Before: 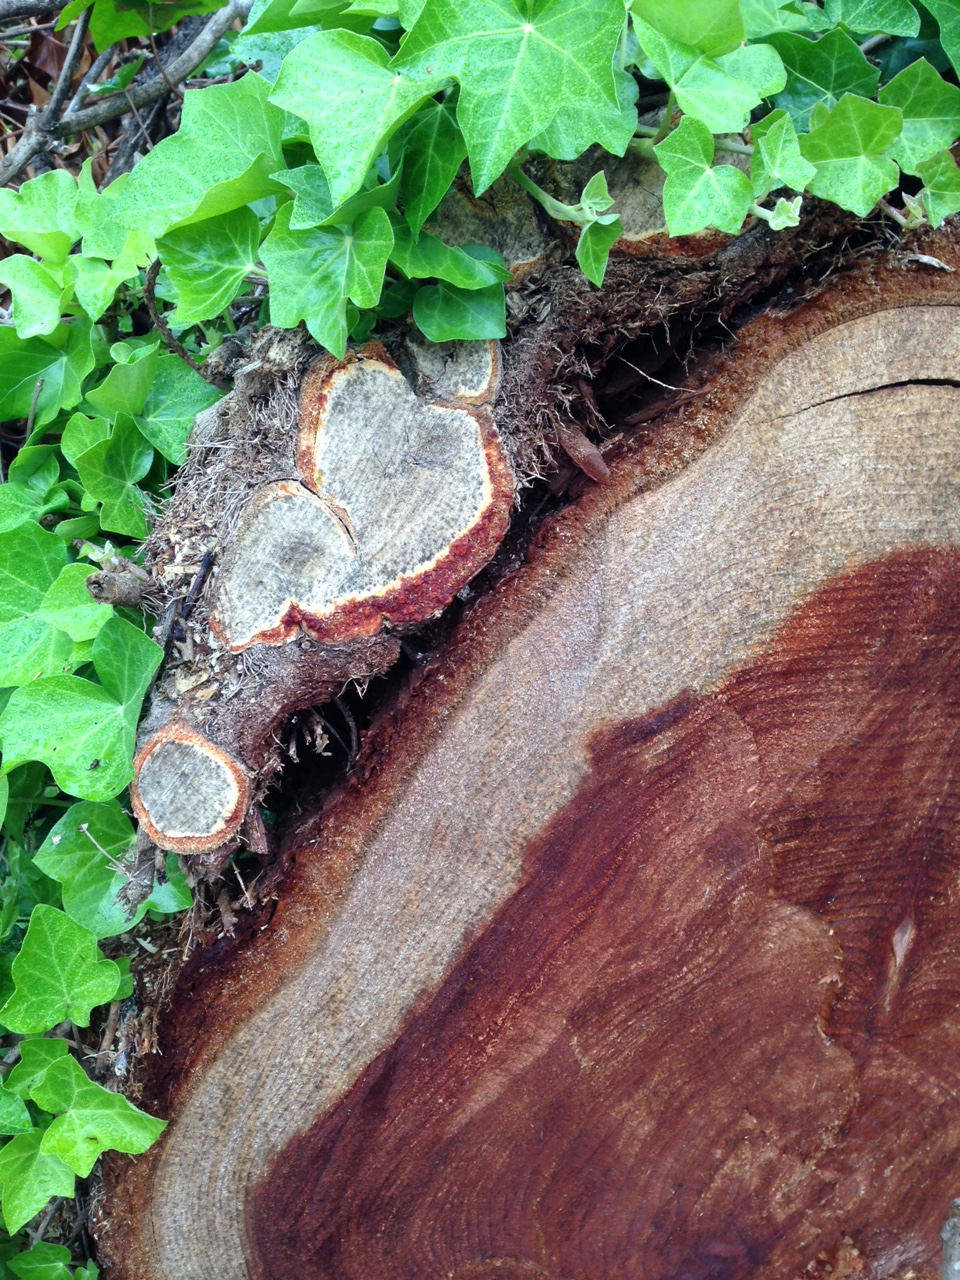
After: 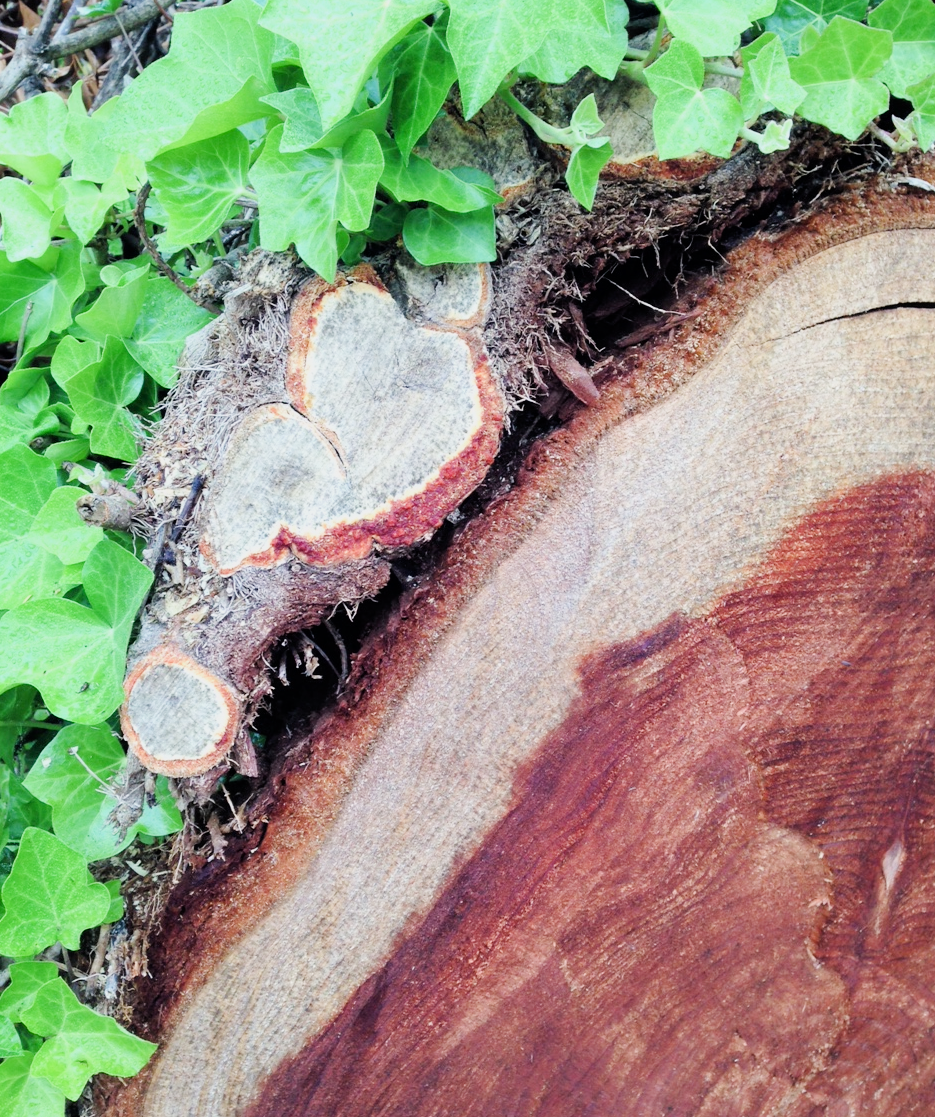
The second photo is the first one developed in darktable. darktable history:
crop: left 1.095%, top 6.093%, right 1.495%, bottom 6.637%
exposure: exposure 1.144 EV, compensate highlight preservation false
filmic rgb: black relative exposure -7.33 EV, white relative exposure 5.09 EV, hardness 3.21
